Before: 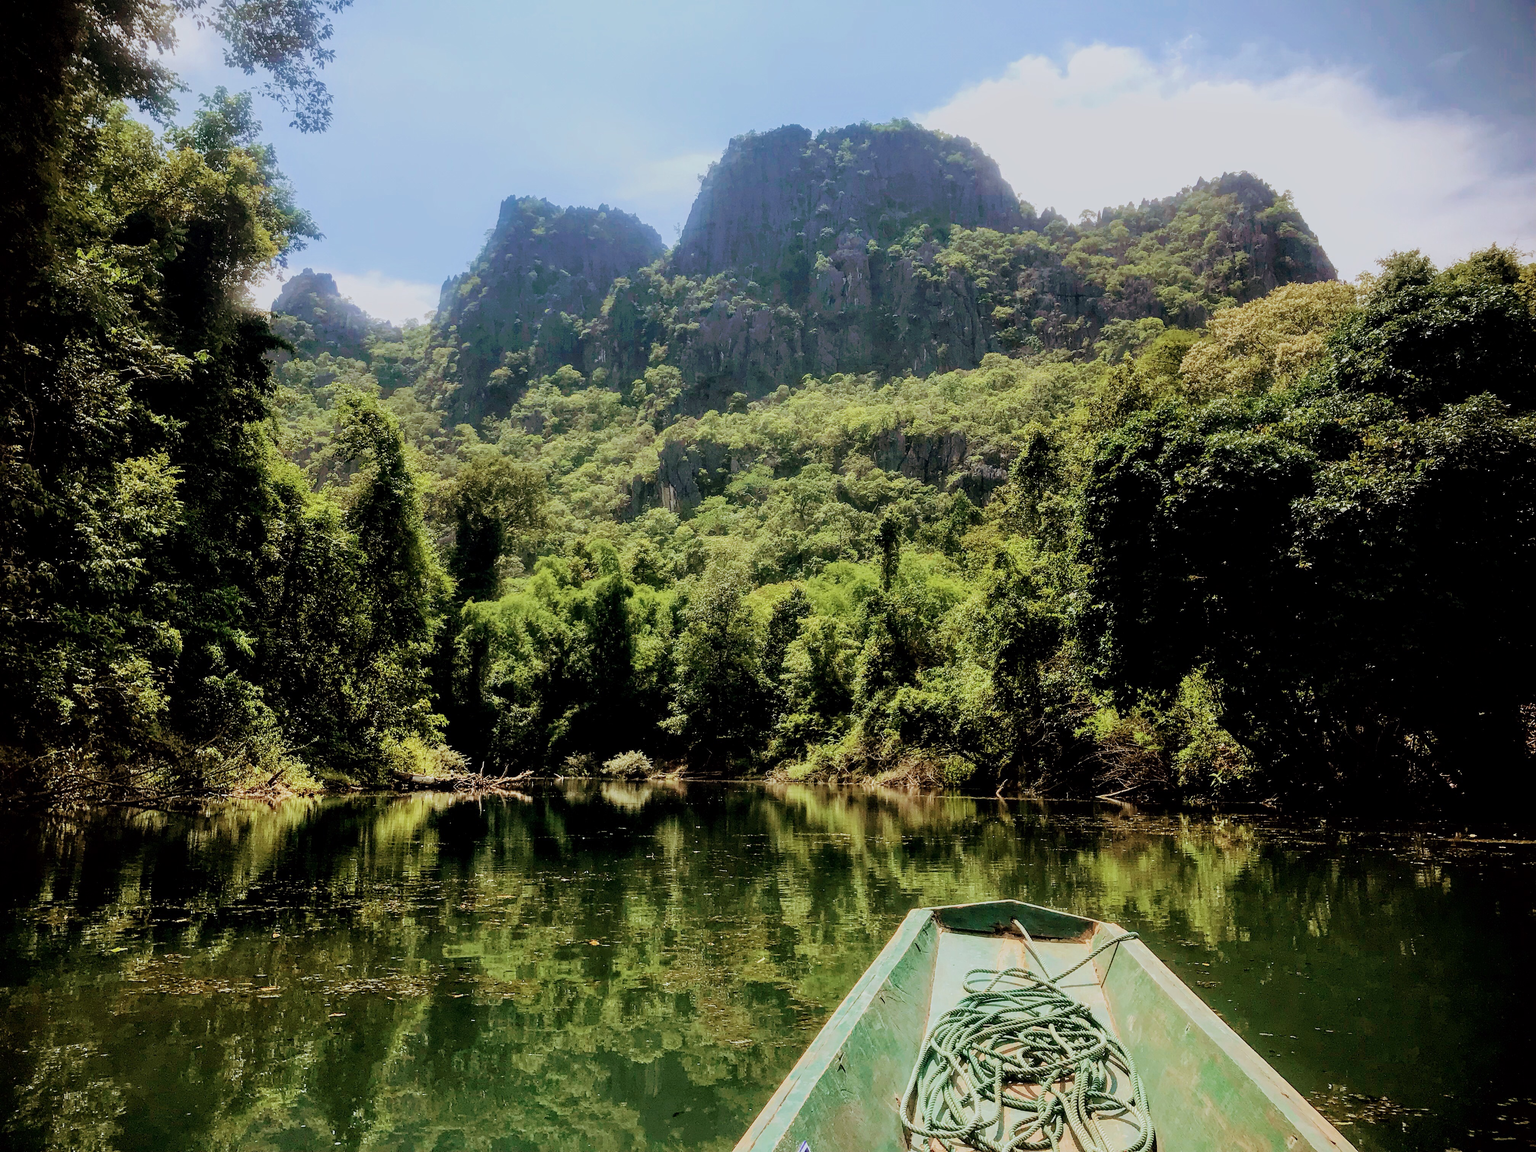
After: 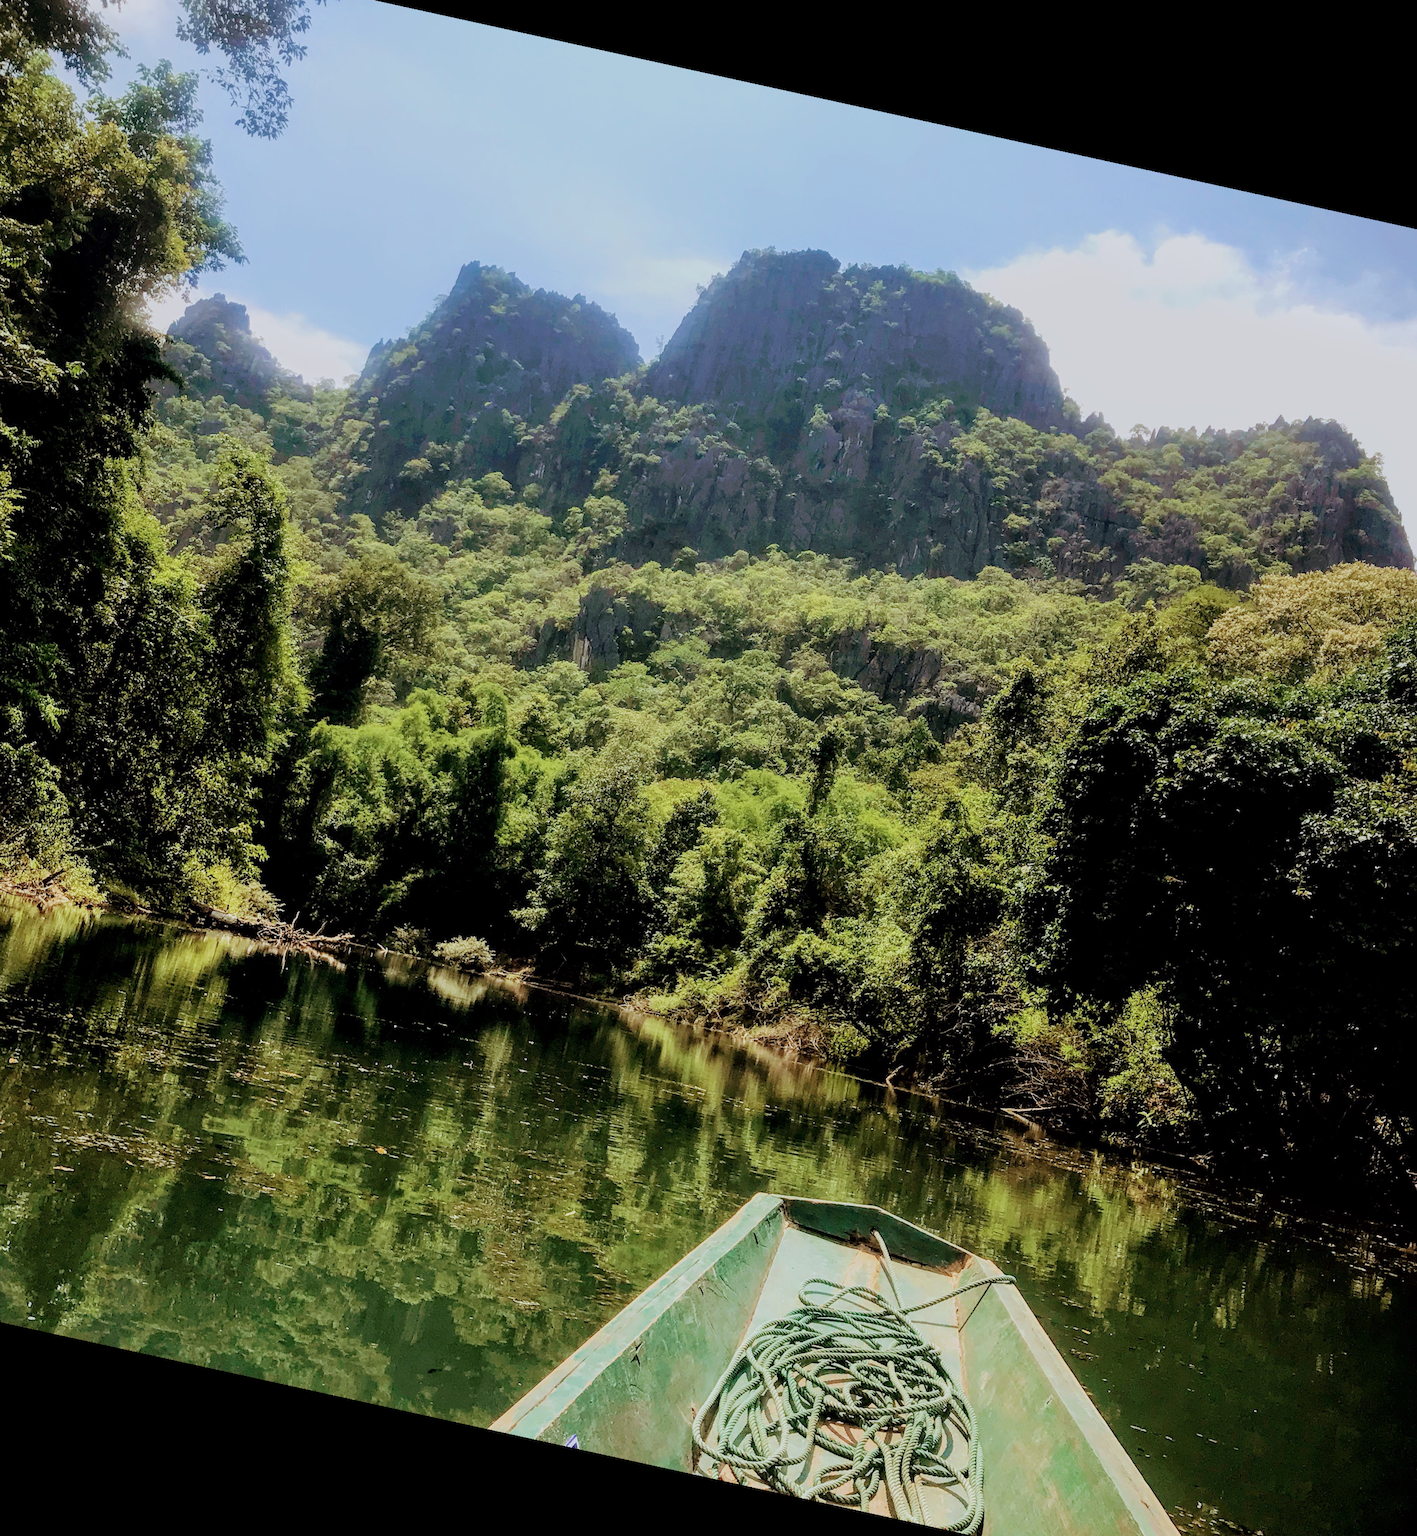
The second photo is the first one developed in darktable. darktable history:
rotate and perspective: rotation 9.12°, automatic cropping off
crop and rotate: angle -3.27°, left 14.277%, top 0.028%, right 10.766%, bottom 0.028%
